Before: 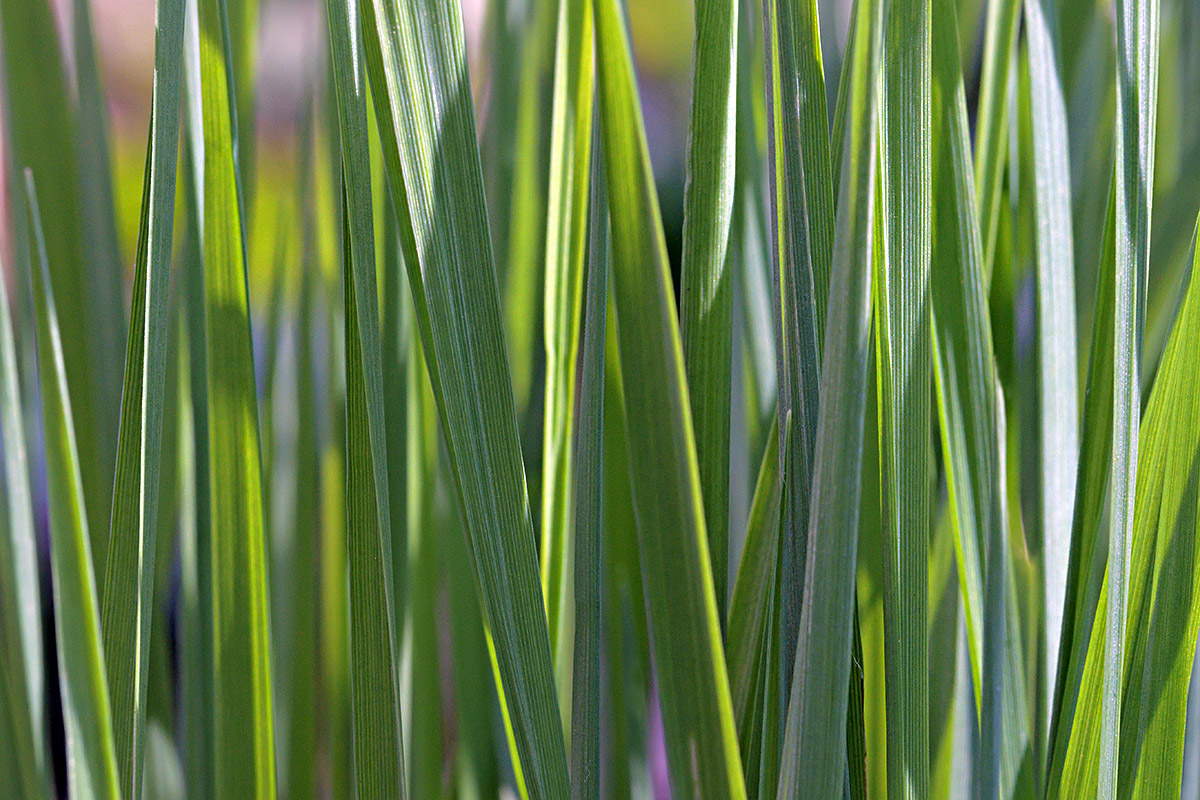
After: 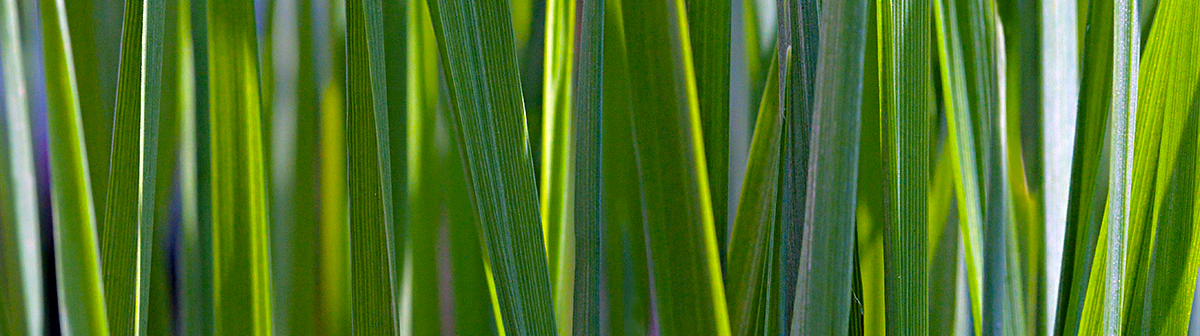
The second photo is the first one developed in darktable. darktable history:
color balance rgb: linear chroma grading › global chroma 15%, perceptual saturation grading › global saturation 30%
crop: top 45.551%, bottom 12.262%
